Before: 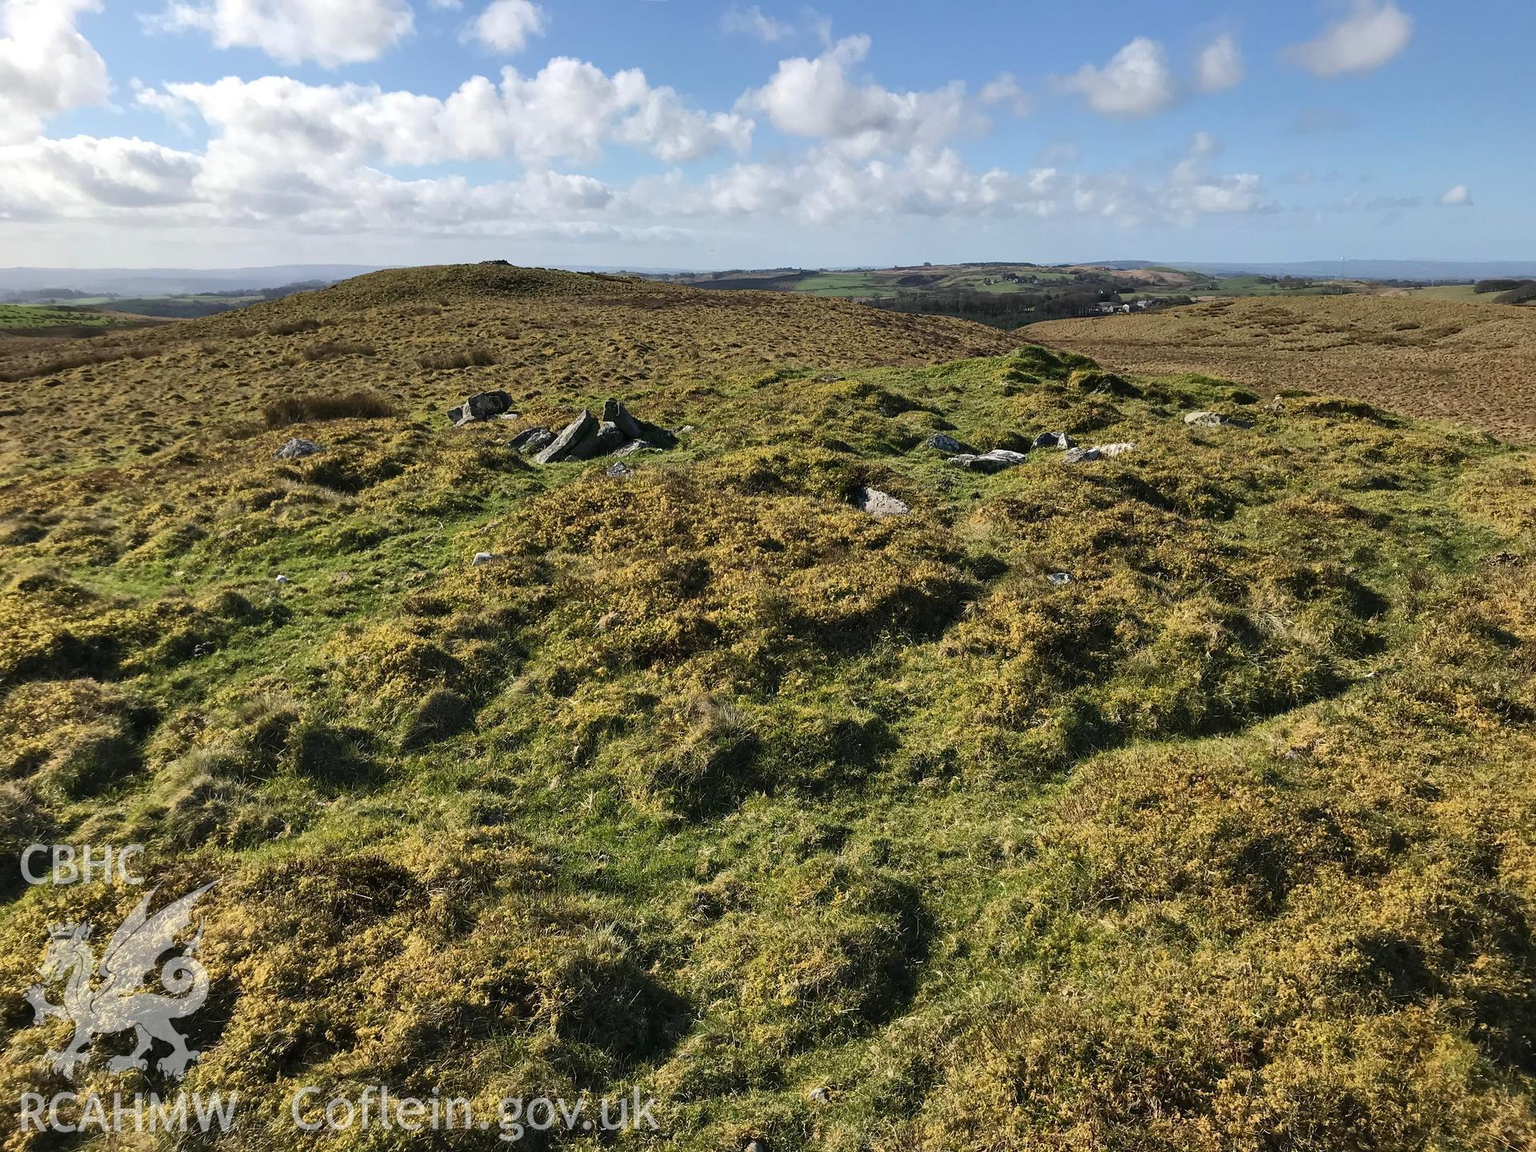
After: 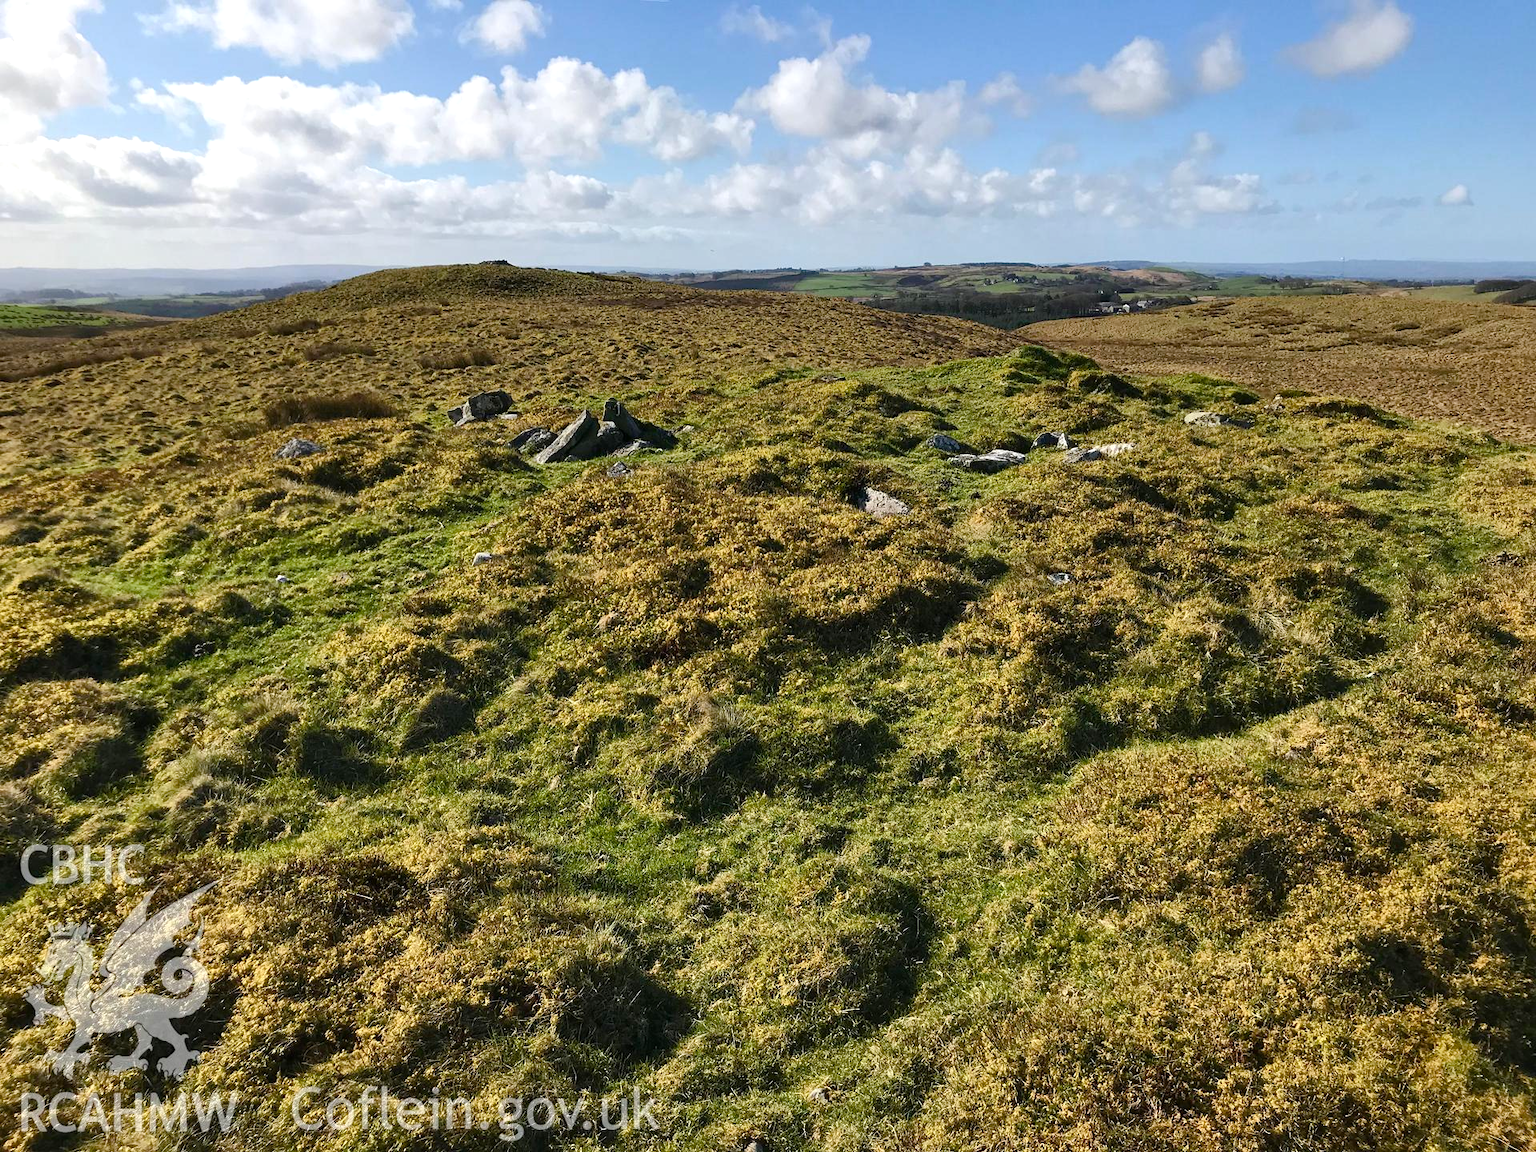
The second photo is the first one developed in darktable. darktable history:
local contrast: mode bilateral grid, contrast 10, coarseness 25, detail 115%, midtone range 0.2
color balance rgb: linear chroma grading › shadows 32%, linear chroma grading › global chroma -2%, linear chroma grading › mid-tones 4%, perceptual saturation grading › global saturation -2%, perceptual saturation grading › highlights -8%, perceptual saturation grading › mid-tones 8%, perceptual saturation grading › shadows 4%, perceptual brilliance grading › highlights 8%, perceptual brilliance grading › mid-tones 4%, perceptual brilliance grading › shadows 2%, global vibrance 16%, saturation formula JzAzBz (2021)
